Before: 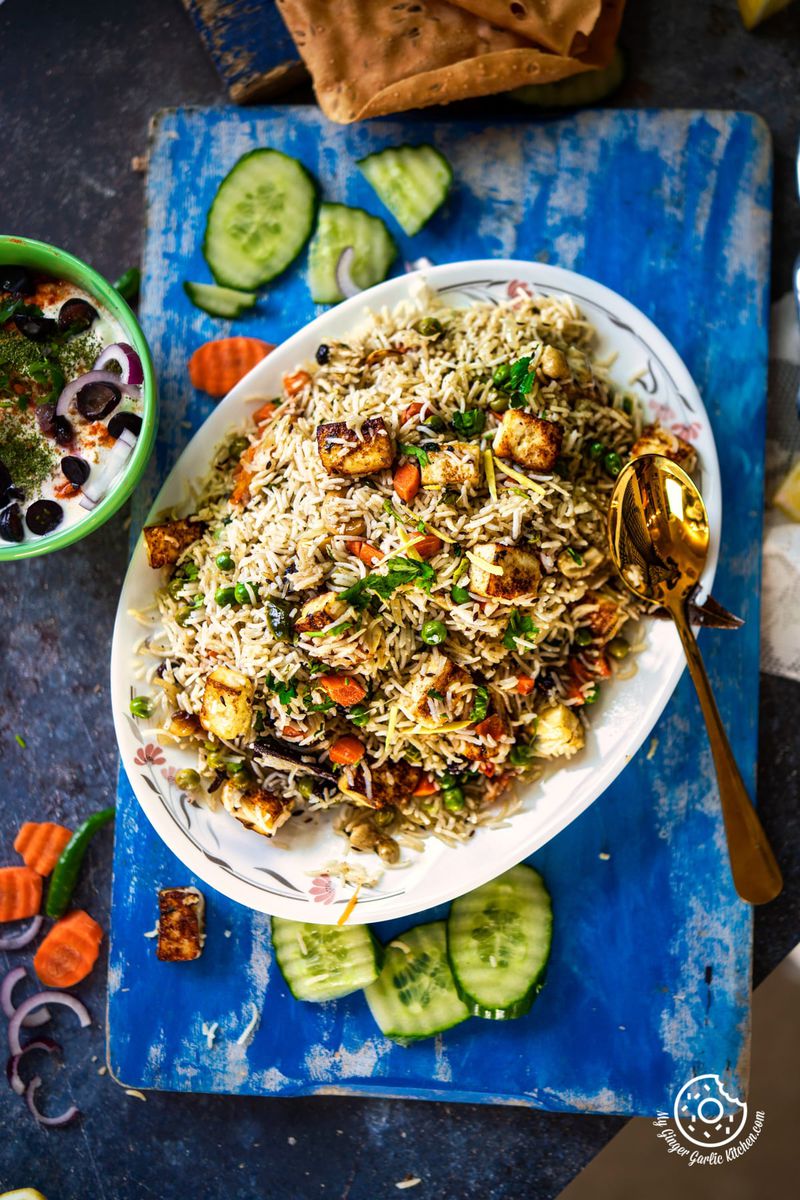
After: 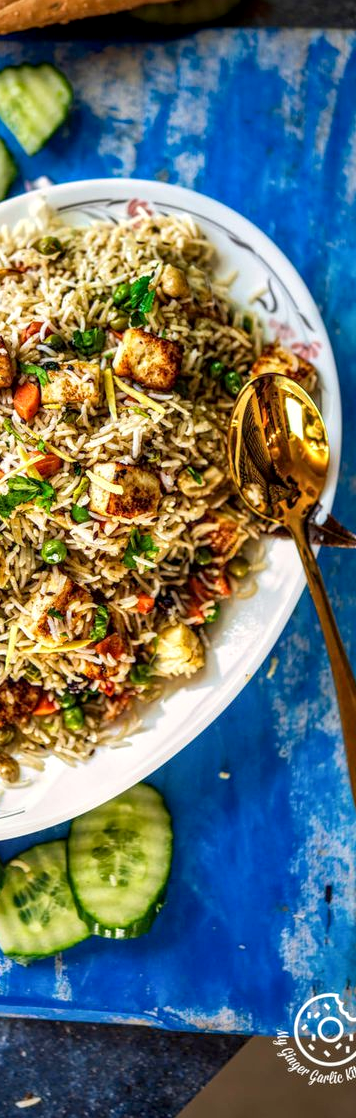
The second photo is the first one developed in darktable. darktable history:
crop: left 47.58%, top 6.802%, right 7.881%
levels: levels [0, 0.478, 1]
local contrast: detail 130%
